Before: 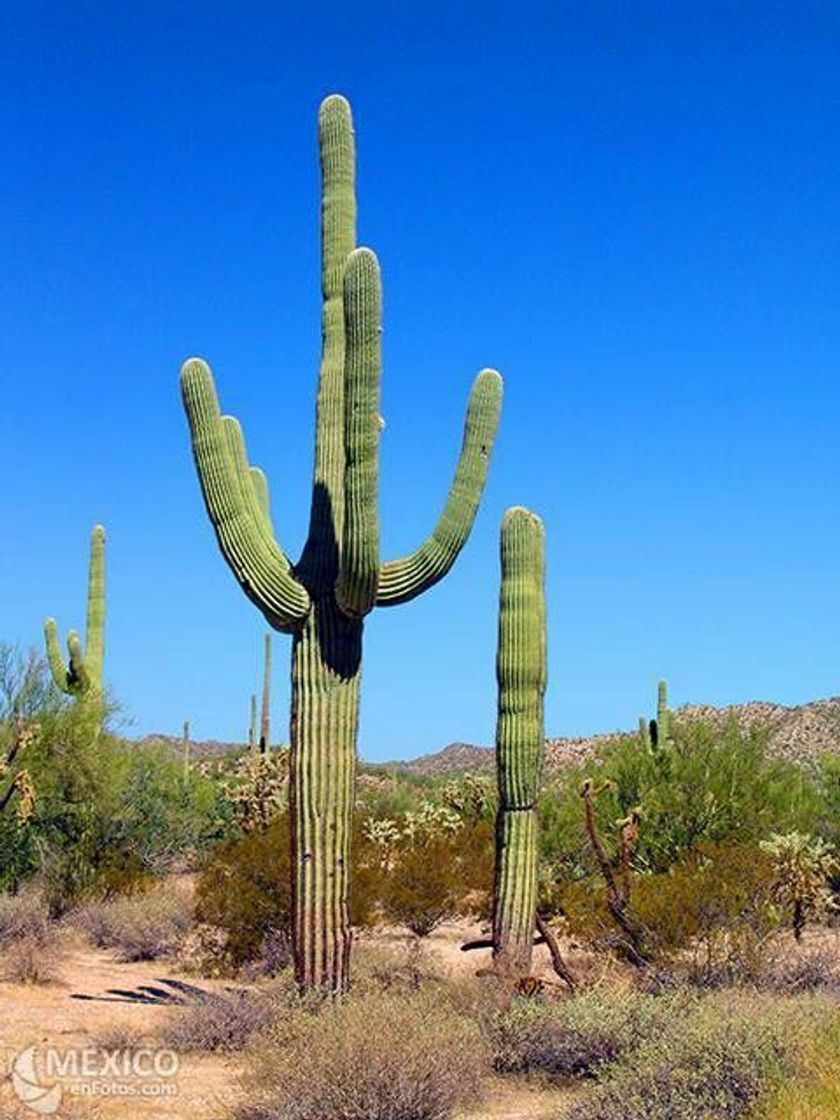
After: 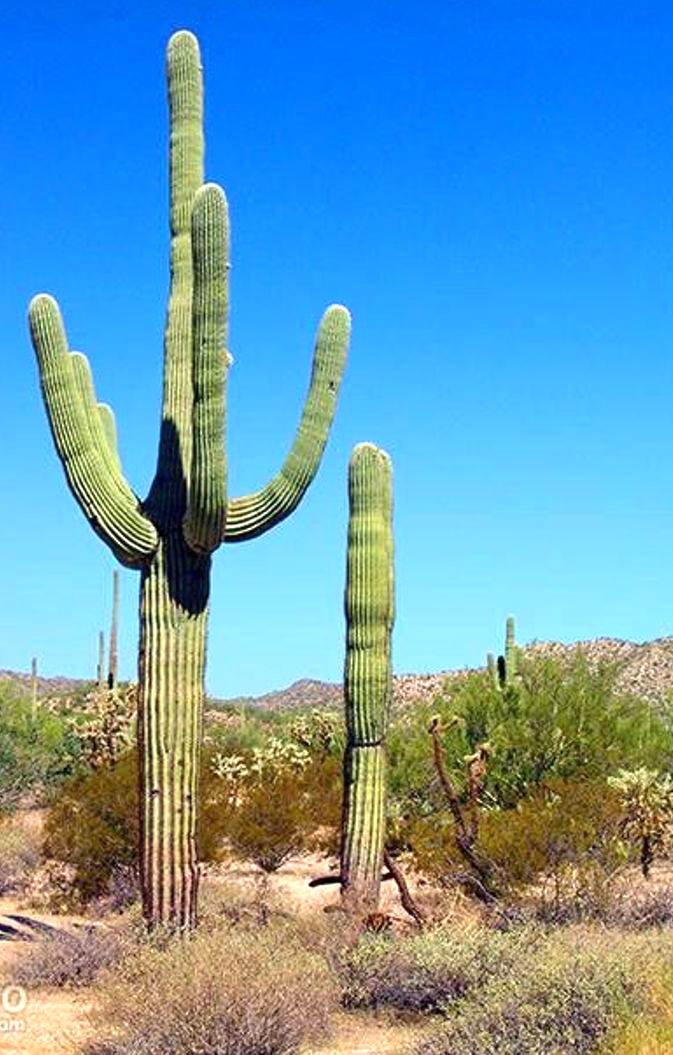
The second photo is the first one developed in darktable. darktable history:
local contrast: mode bilateral grid, contrast 100, coarseness 100, detail 108%, midtone range 0.2
crop and rotate: left 18.163%, top 5.792%, right 1.683%
exposure: black level correction 0, exposure 0.499 EV, compensate exposure bias true, compensate highlight preservation false
